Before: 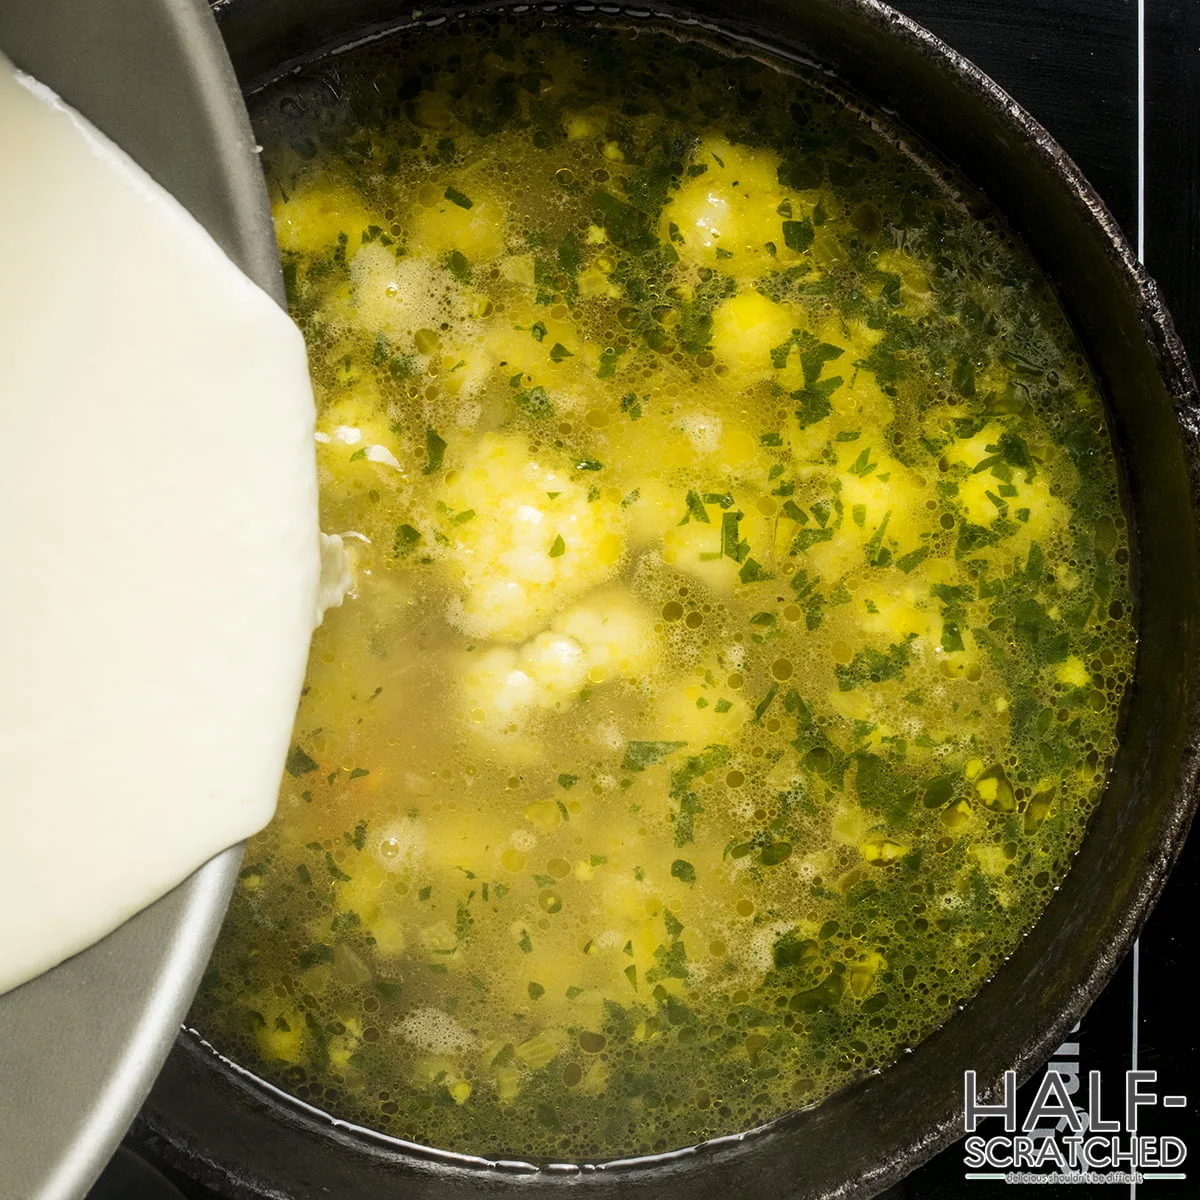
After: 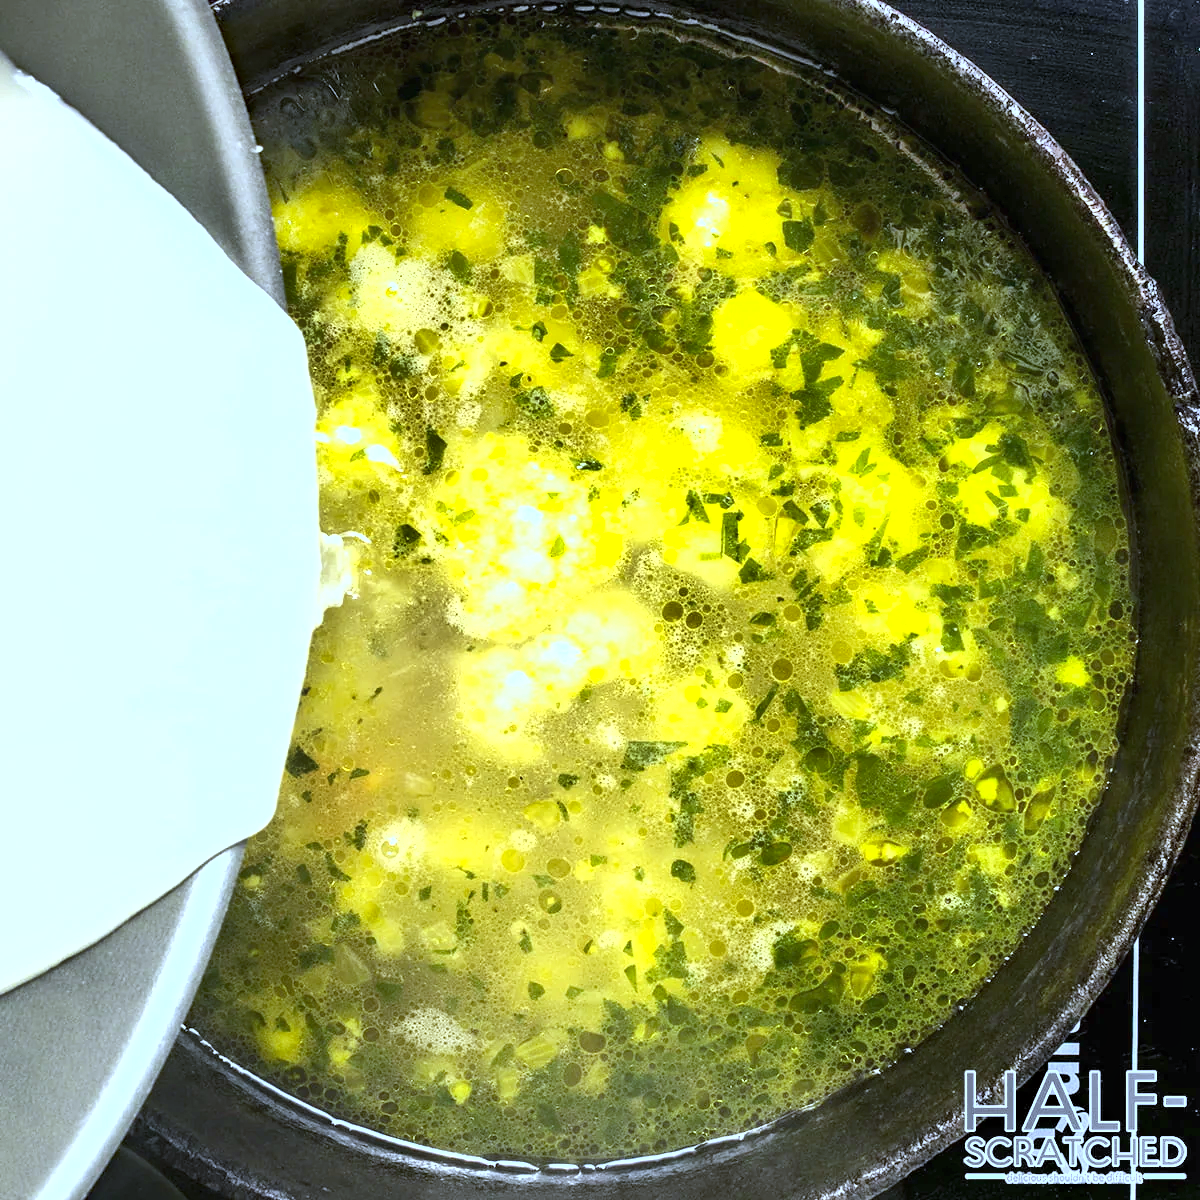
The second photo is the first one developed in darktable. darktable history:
shadows and highlights: highlights color adjustment 0%, low approximation 0.01, soften with gaussian
exposure: black level correction 0, exposure 1.125 EV, compensate exposure bias true, compensate highlight preservation false
haze removal: adaptive false
white balance: red 0.871, blue 1.249
